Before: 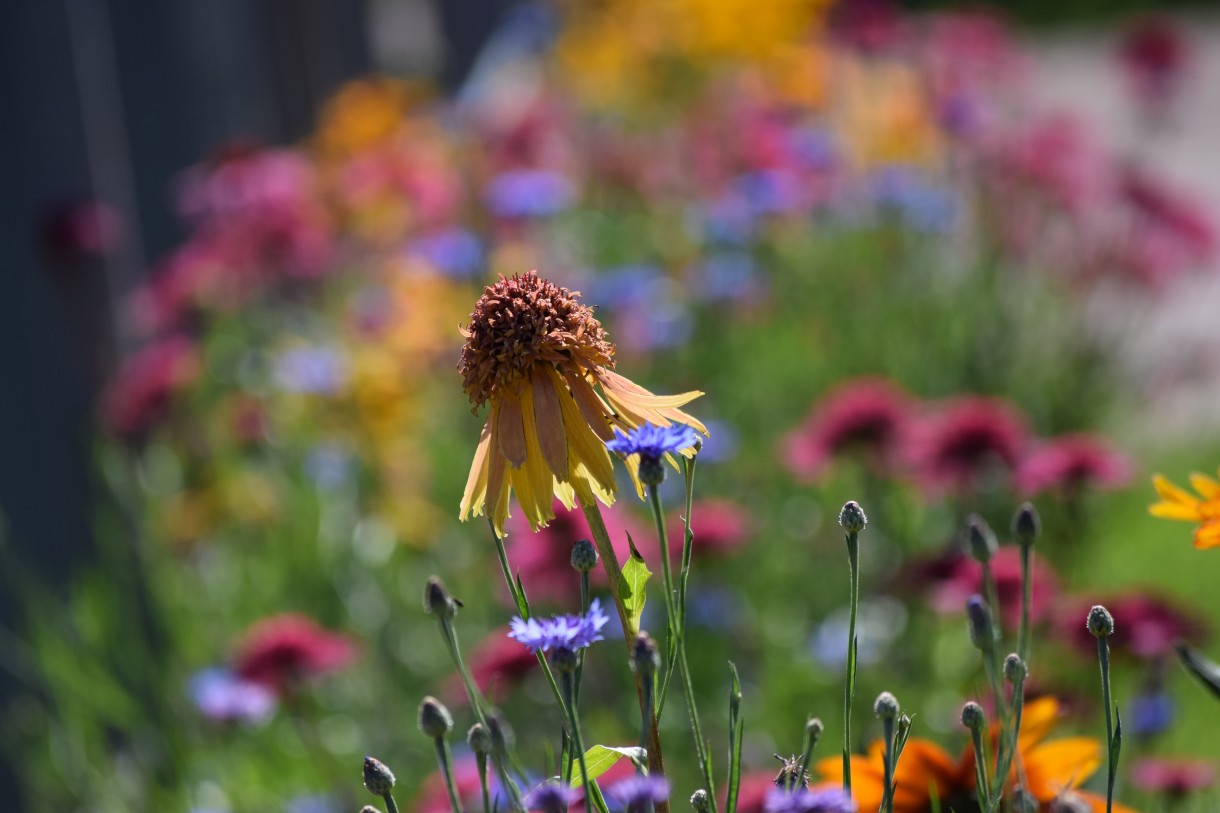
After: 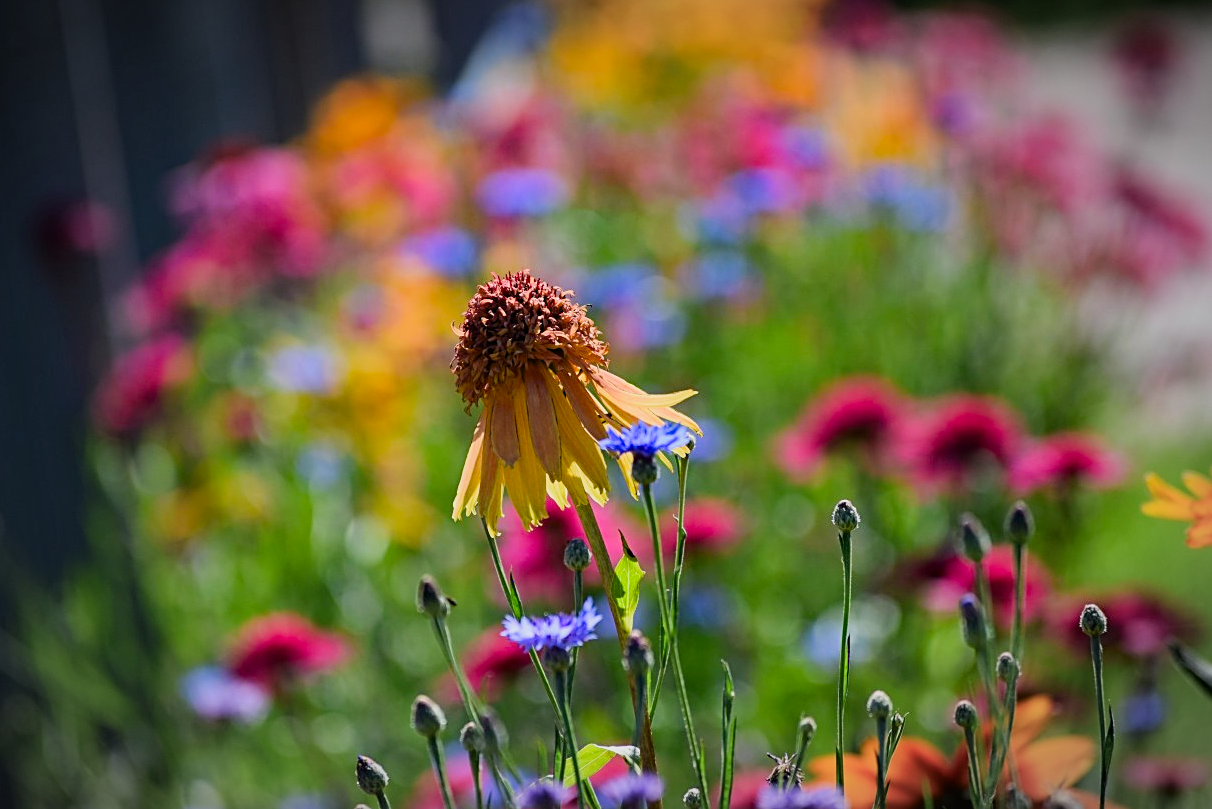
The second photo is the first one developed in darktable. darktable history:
contrast brightness saturation: contrast 0.092, saturation 0.266
contrast equalizer: octaves 7, y [[0.5, 0.488, 0.462, 0.461, 0.491, 0.5], [0.5 ×6], [0.5 ×6], [0 ×6], [0 ×6]], mix 0.16
exposure: black level correction 0, exposure 0.499 EV, compensate highlight preservation false
sharpen: on, module defaults
haze removal: compatibility mode true, adaptive false
vignetting: automatic ratio true
filmic rgb: black relative exposure -16 EV, white relative exposure 4.93 EV, hardness 6.19
crop and rotate: left 0.576%, top 0.152%, bottom 0.297%
